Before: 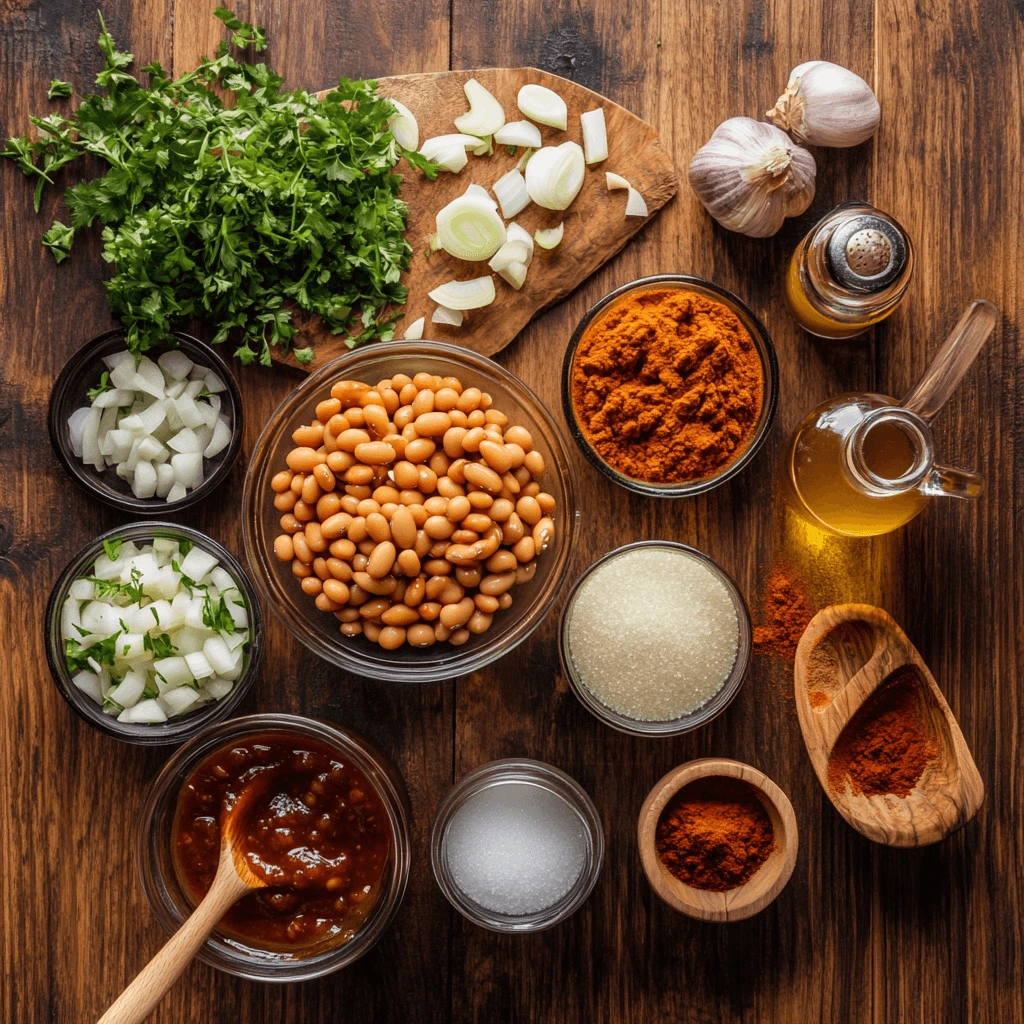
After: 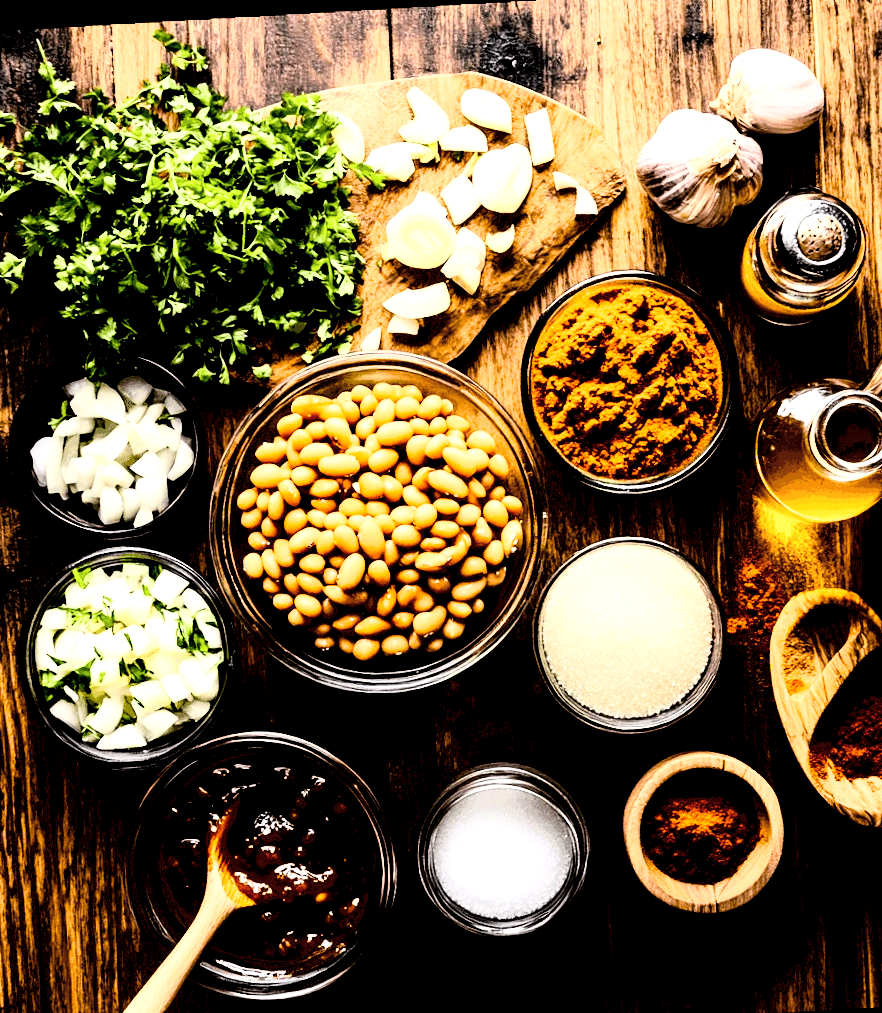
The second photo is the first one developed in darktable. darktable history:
crop and rotate: angle 1°, left 4.281%, top 0.642%, right 11.383%, bottom 2.486%
contrast brightness saturation: contrast 0.1, saturation -0.3
rgb curve: curves: ch0 [(0, 0) (0.21, 0.15) (0.24, 0.21) (0.5, 0.75) (0.75, 0.96) (0.89, 0.99) (1, 1)]; ch1 [(0, 0.02) (0.21, 0.13) (0.25, 0.2) (0.5, 0.67) (0.75, 0.9) (0.89, 0.97) (1, 1)]; ch2 [(0, 0.02) (0.21, 0.13) (0.25, 0.2) (0.5, 0.67) (0.75, 0.9) (0.89, 0.97) (1, 1)], compensate middle gray true
rotate and perspective: rotation -2.29°, automatic cropping off
levels: levels [0.031, 0.5, 0.969]
base curve: preserve colors none
white balance: emerald 1
exposure: black level correction 0.04, exposure 0.5 EV, compensate highlight preservation false
